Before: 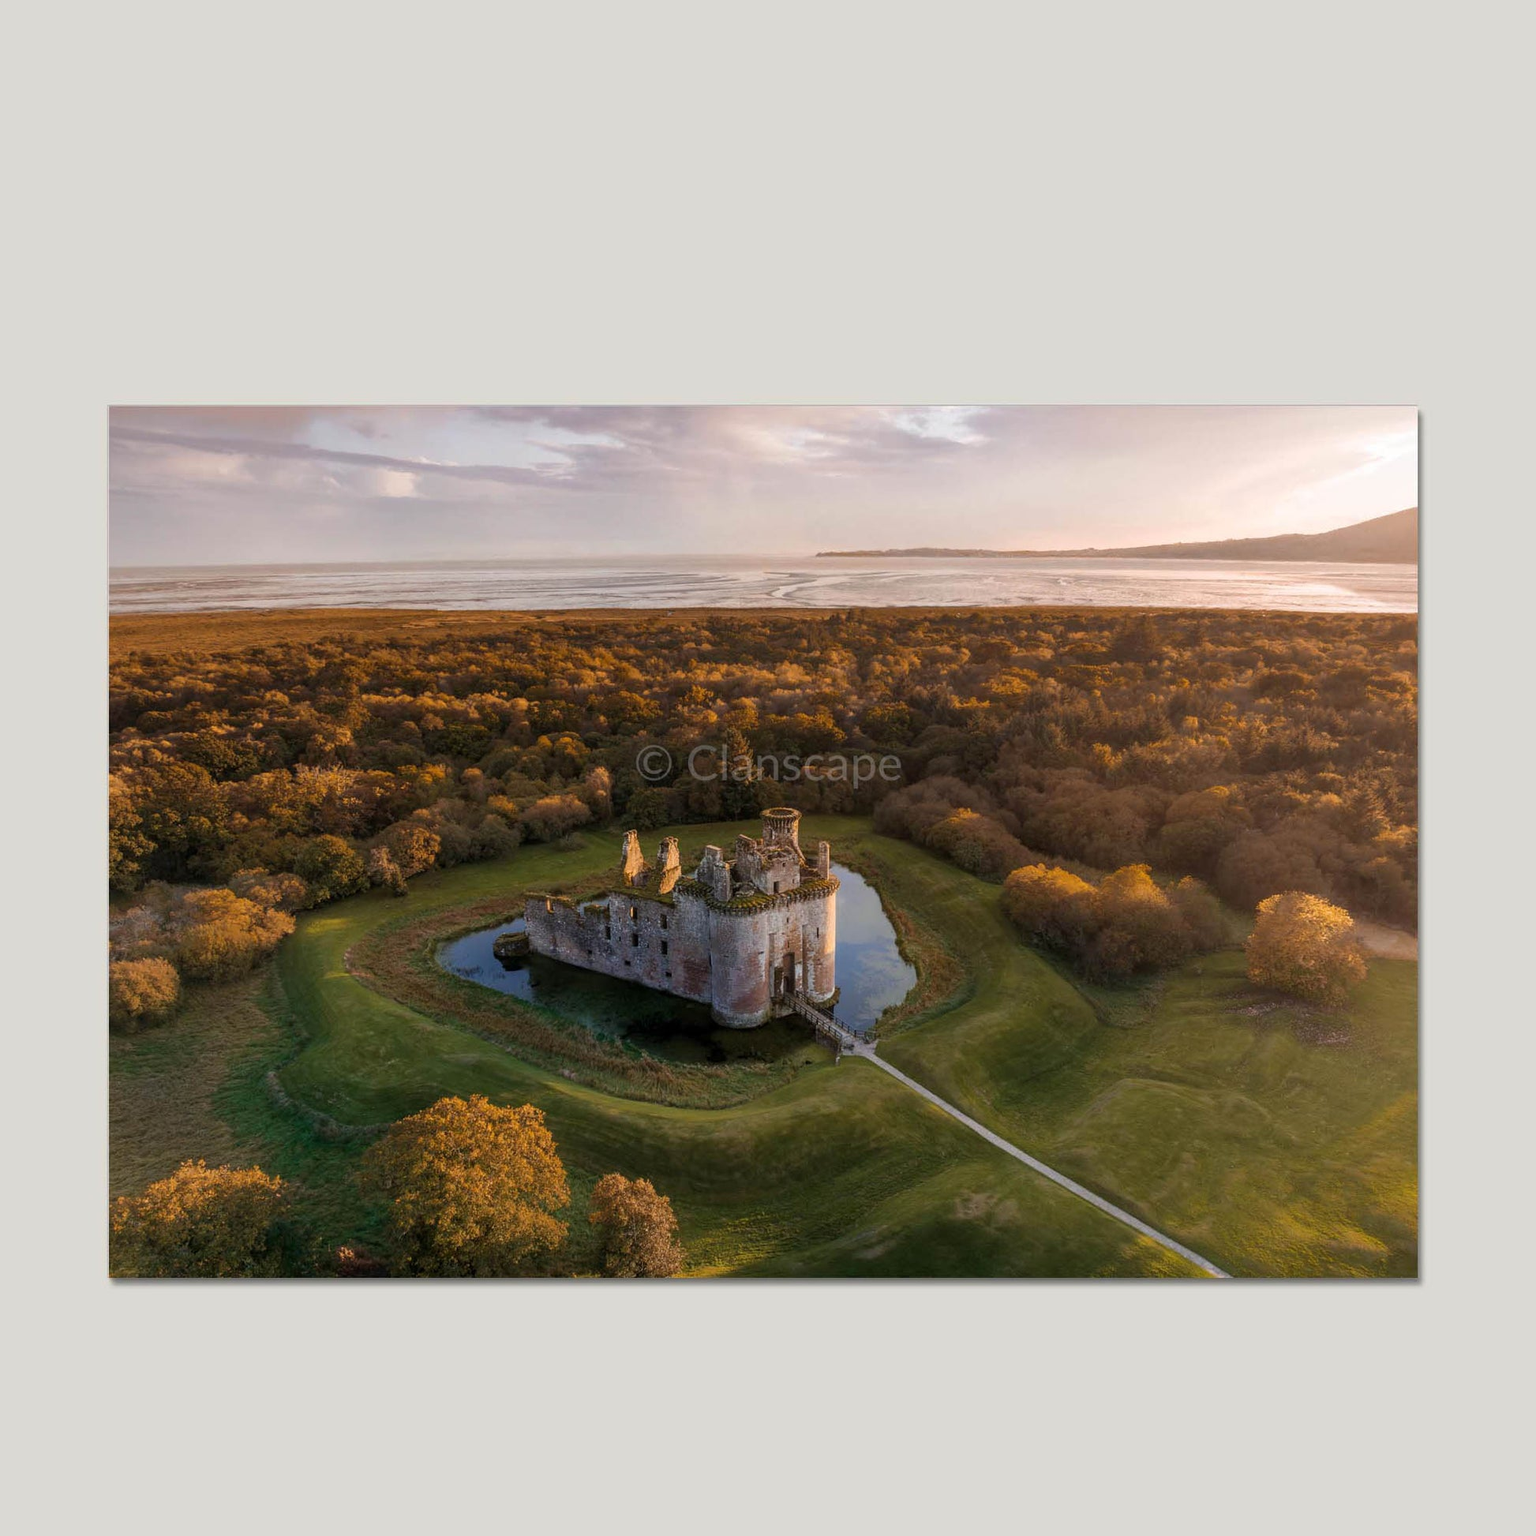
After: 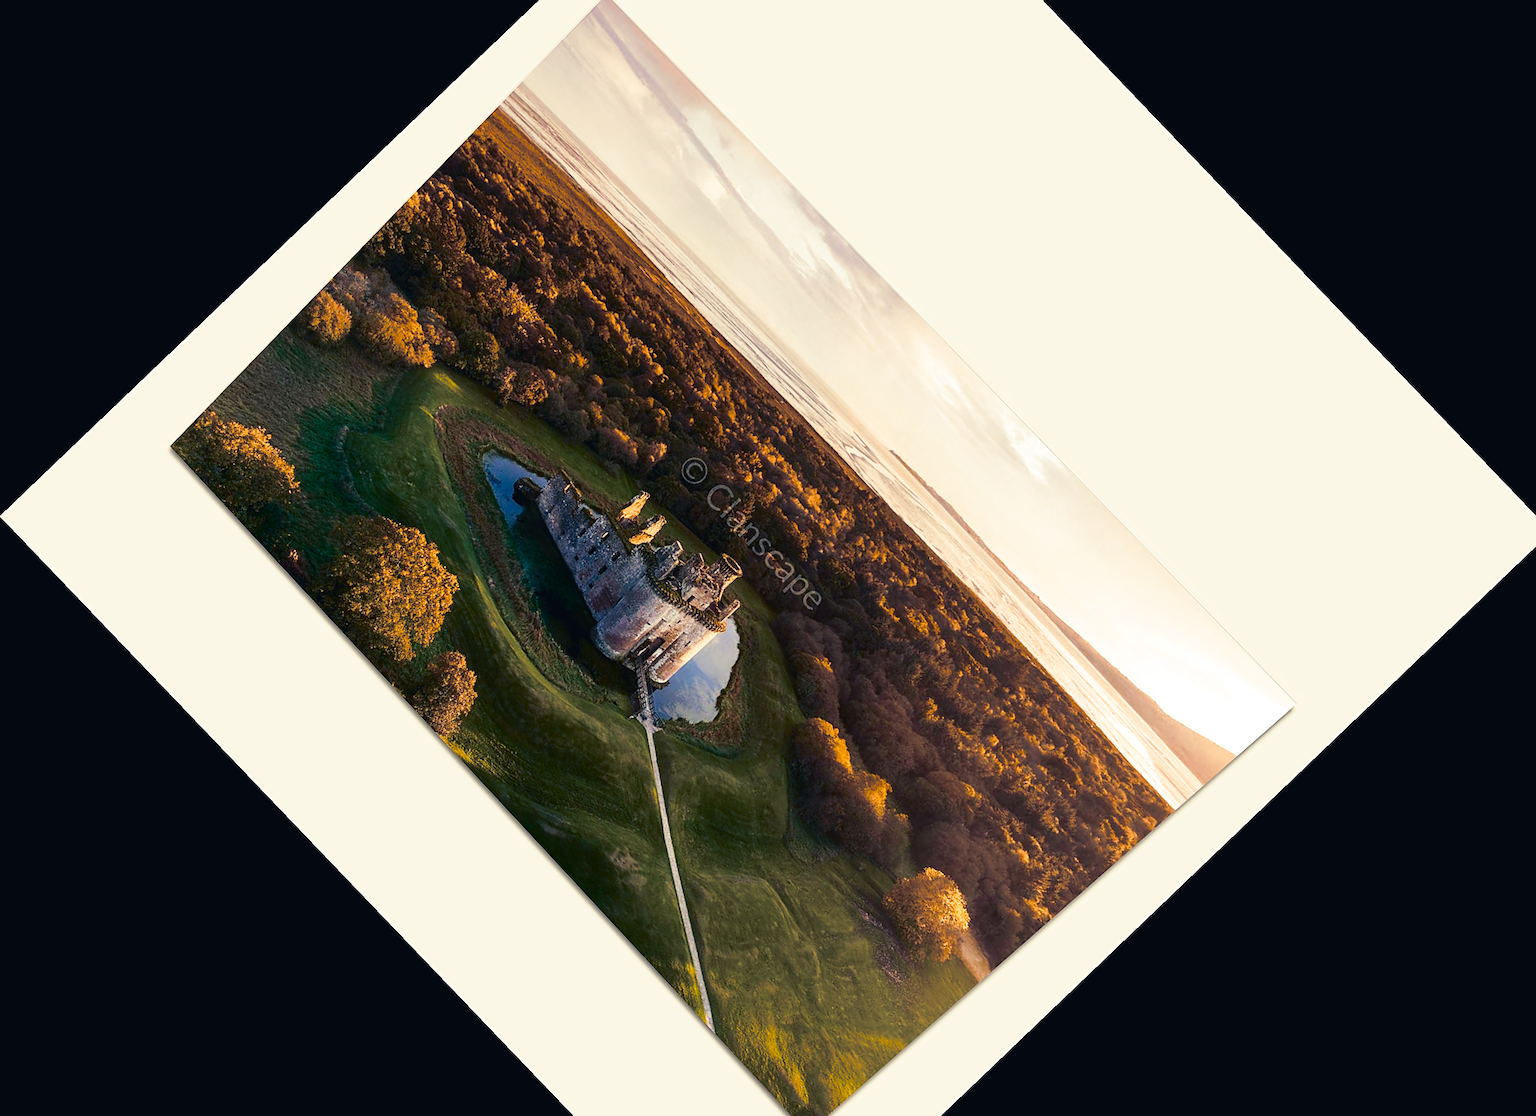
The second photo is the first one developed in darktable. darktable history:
exposure: black level correction 0.001, exposure 0.3 EV, compensate highlight preservation false
crop and rotate: angle -46.26°, top 16.234%, right 0.912%, bottom 11.704%
split-toning: shadows › hue 216°, shadows › saturation 1, highlights › hue 57.6°, balance -33.4
contrast brightness saturation: contrast 0.28
color balance rgb: shadows lift › chroma 3%, shadows lift › hue 280.8°, power › hue 330°, highlights gain › chroma 3%, highlights gain › hue 75.6°, global offset › luminance 0.7%, perceptual saturation grading › global saturation 20%, perceptual saturation grading › highlights -25%, perceptual saturation grading › shadows 50%, global vibrance 20.33%
rotate and perspective: rotation 0.074°, lens shift (vertical) 0.096, lens shift (horizontal) -0.041, crop left 0.043, crop right 0.952, crop top 0.024, crop bottom 0.979
sharpen: on, module defaults
